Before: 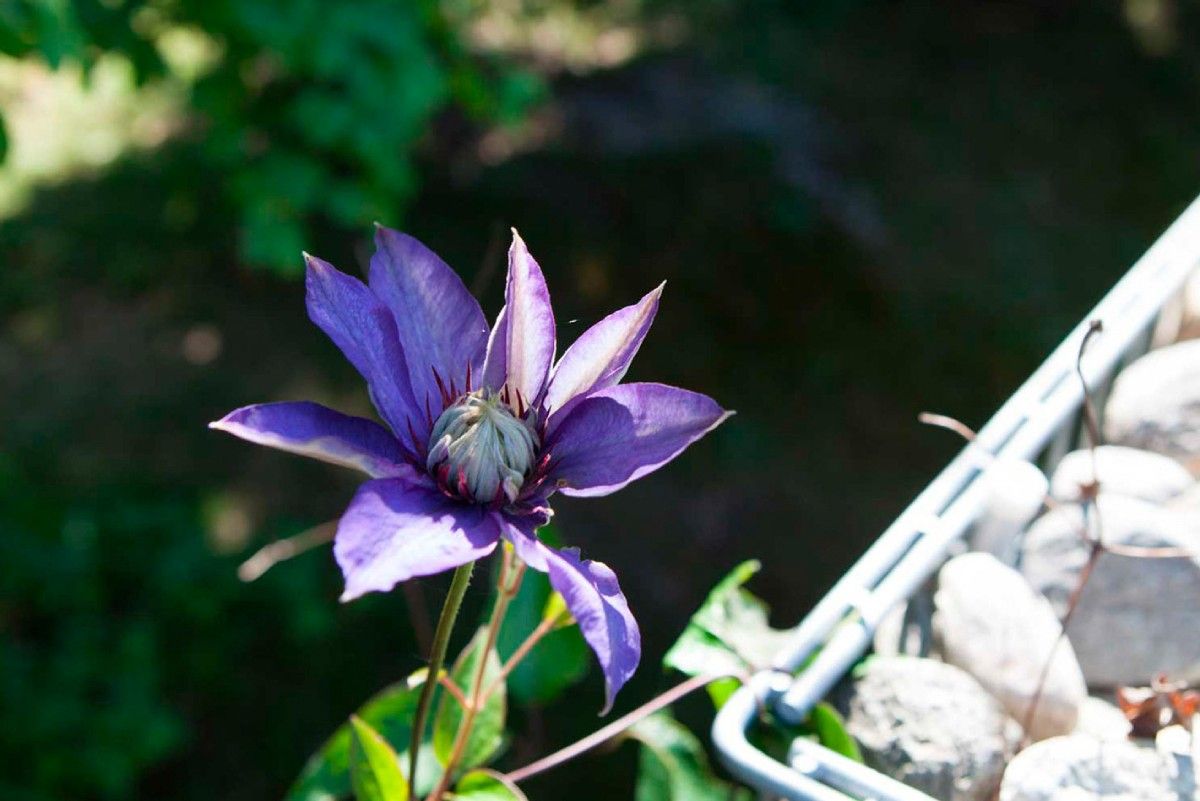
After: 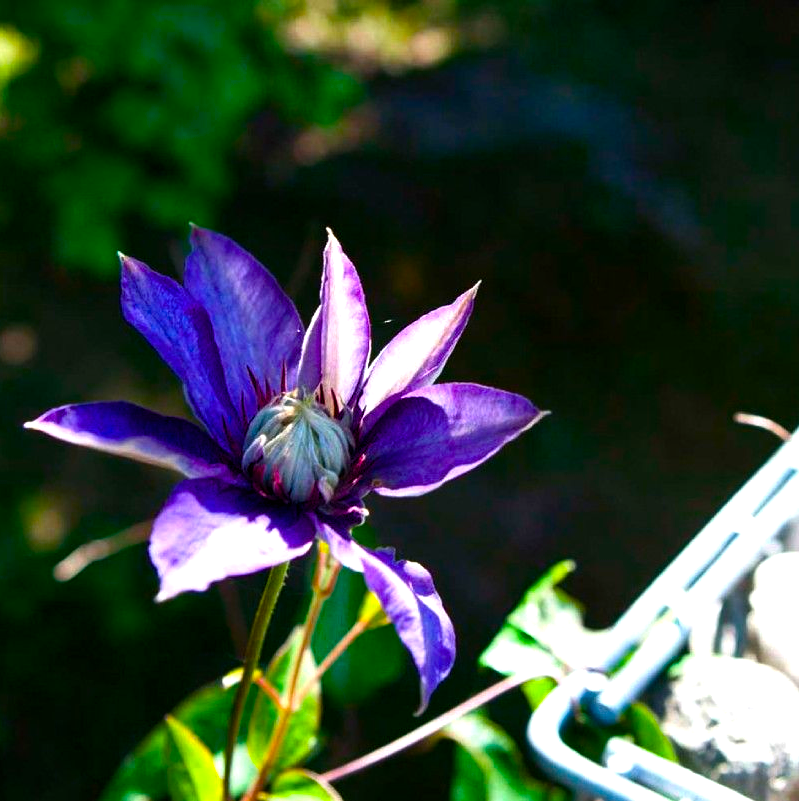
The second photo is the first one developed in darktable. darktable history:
color balance rgb: linear chroma grading › global chroma 9%, perceptual saturation grading › global saturation 36%, perceptual saturation grading › shadows 35%, perceptual brilliance grading › global brilliance 15%, perceptual brilliance grading › shadows -35%, global vibrance 15%
crop: left 15.419%, right 17.914%
